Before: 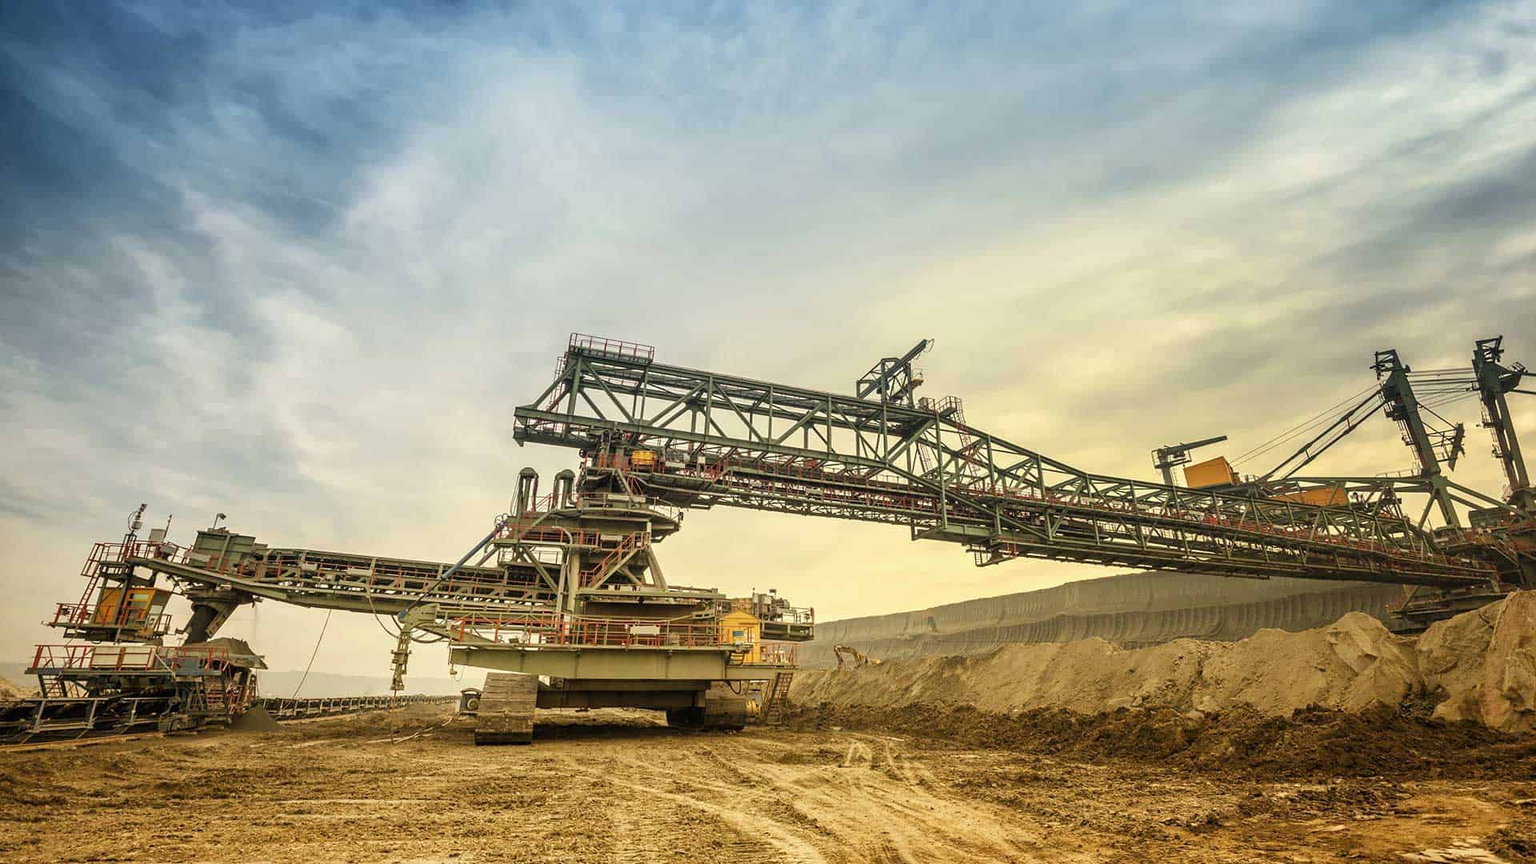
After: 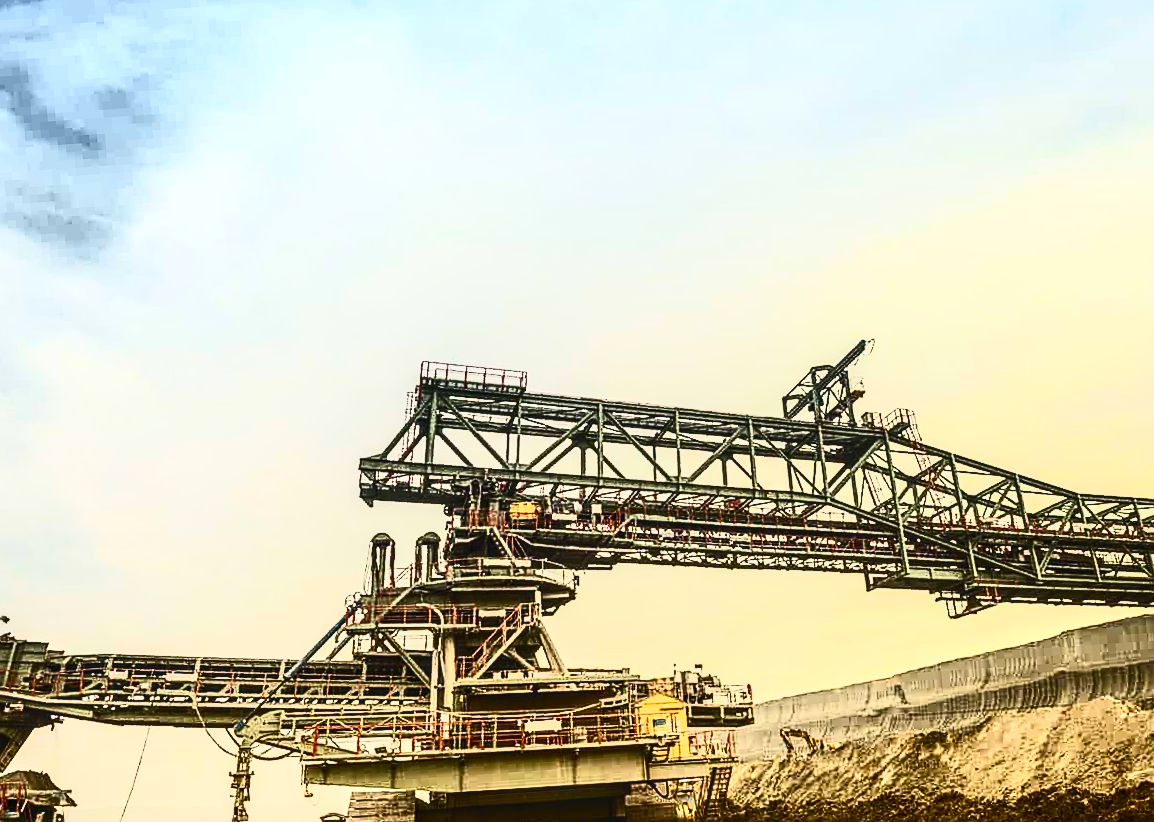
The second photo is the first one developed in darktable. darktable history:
color balance rgb: shadows fall-off 101%, linear chroma grading › mid-tones 7.63%, perceptual saturation grading › mid-tones 11.68%, mask middle-gray fulcrum 22.45%, global vibrance 10.11%, saturation formula JzAzBz (2021)
rotate and perspective: rotation -4.2°, shear 0.006, automatic cropping off
exposure: exposure -0.041 EV, compensate highlight preservation false
sharpen: on, module defaults
local contrast: on, module defaults
crop: left 16.202%, top 11.208%, right 26.045%, bottom 20.557%
contrast brightness saturation: contrast 0.93, brightness 0.2
